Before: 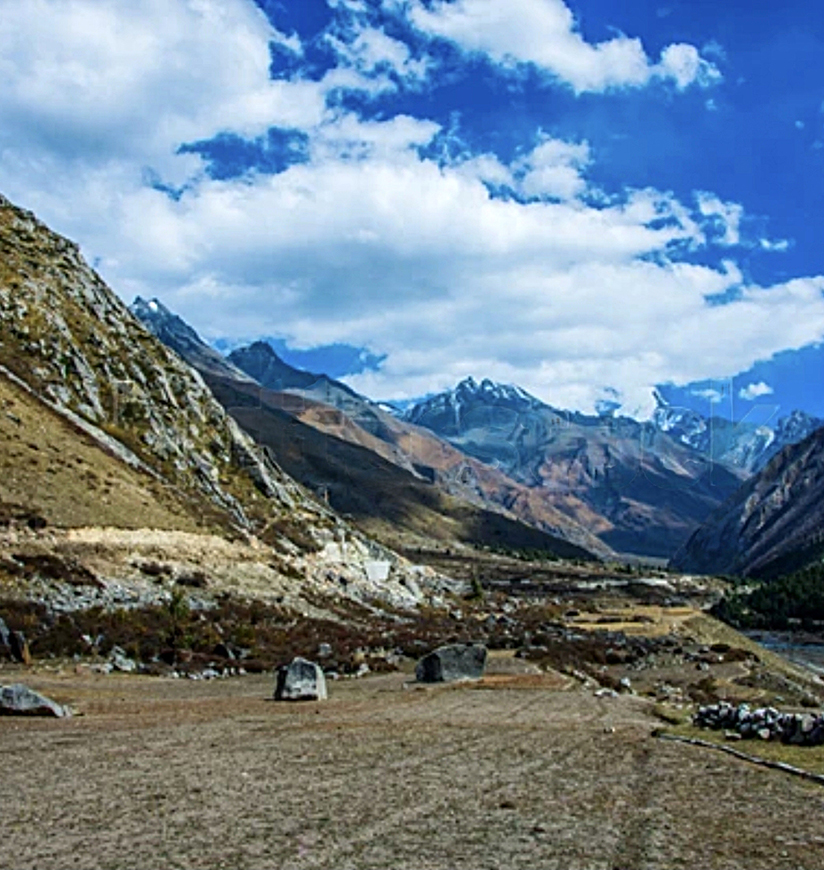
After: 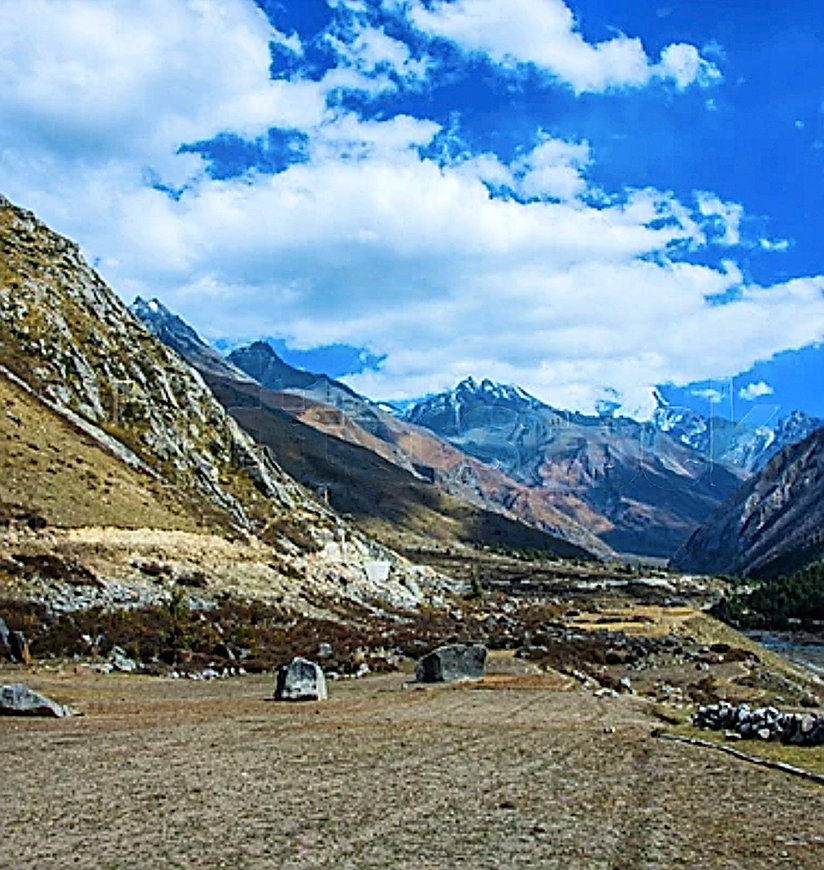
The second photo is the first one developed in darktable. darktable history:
sharpen: radius 1.4, amount 1.25, threshold 0.7
contrast brightness saturation: contrast 0.07, brightness 0.08, saturation 0.18
